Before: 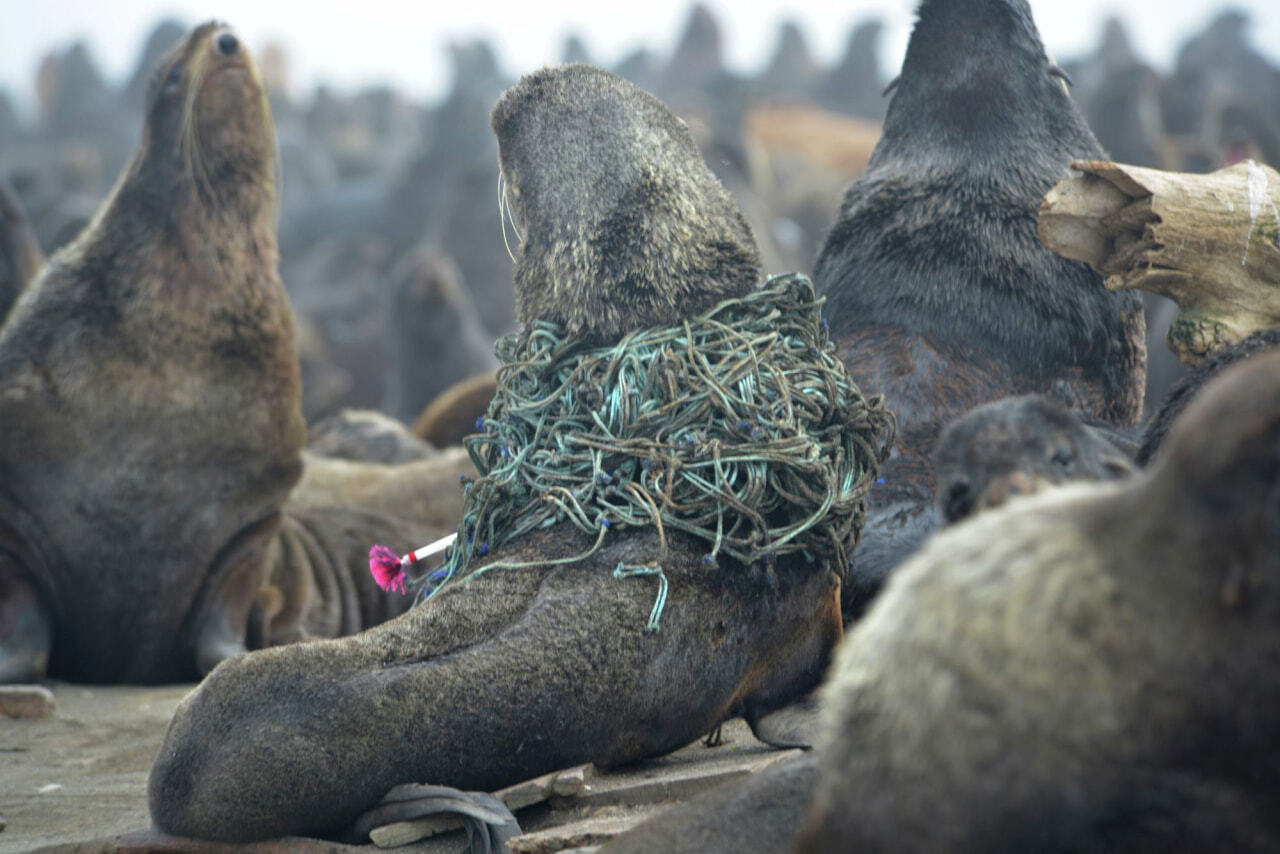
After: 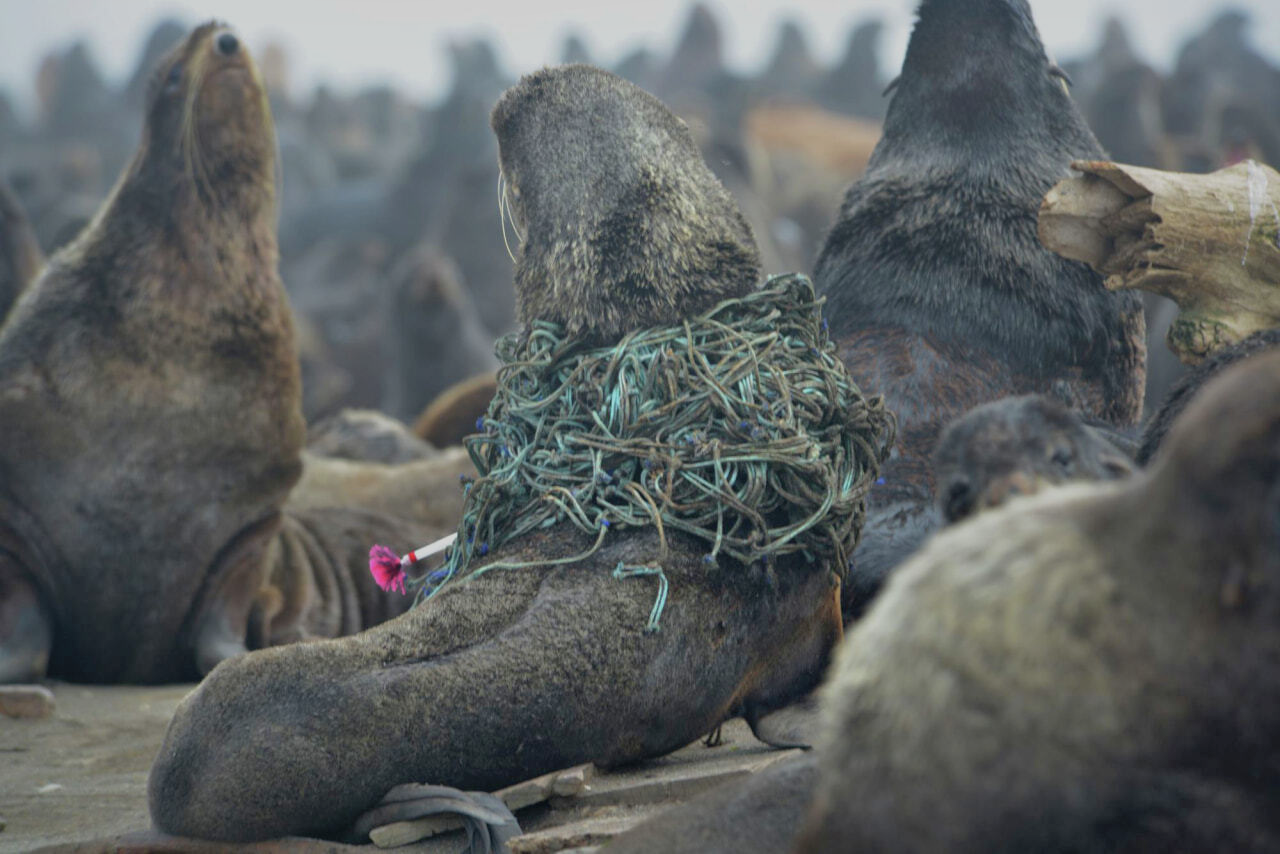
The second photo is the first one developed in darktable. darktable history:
shadows and highlights: on, module defaults
exposure: exposure -0.45 EV, compensate exposure bias true, compensate highlight preservation false
